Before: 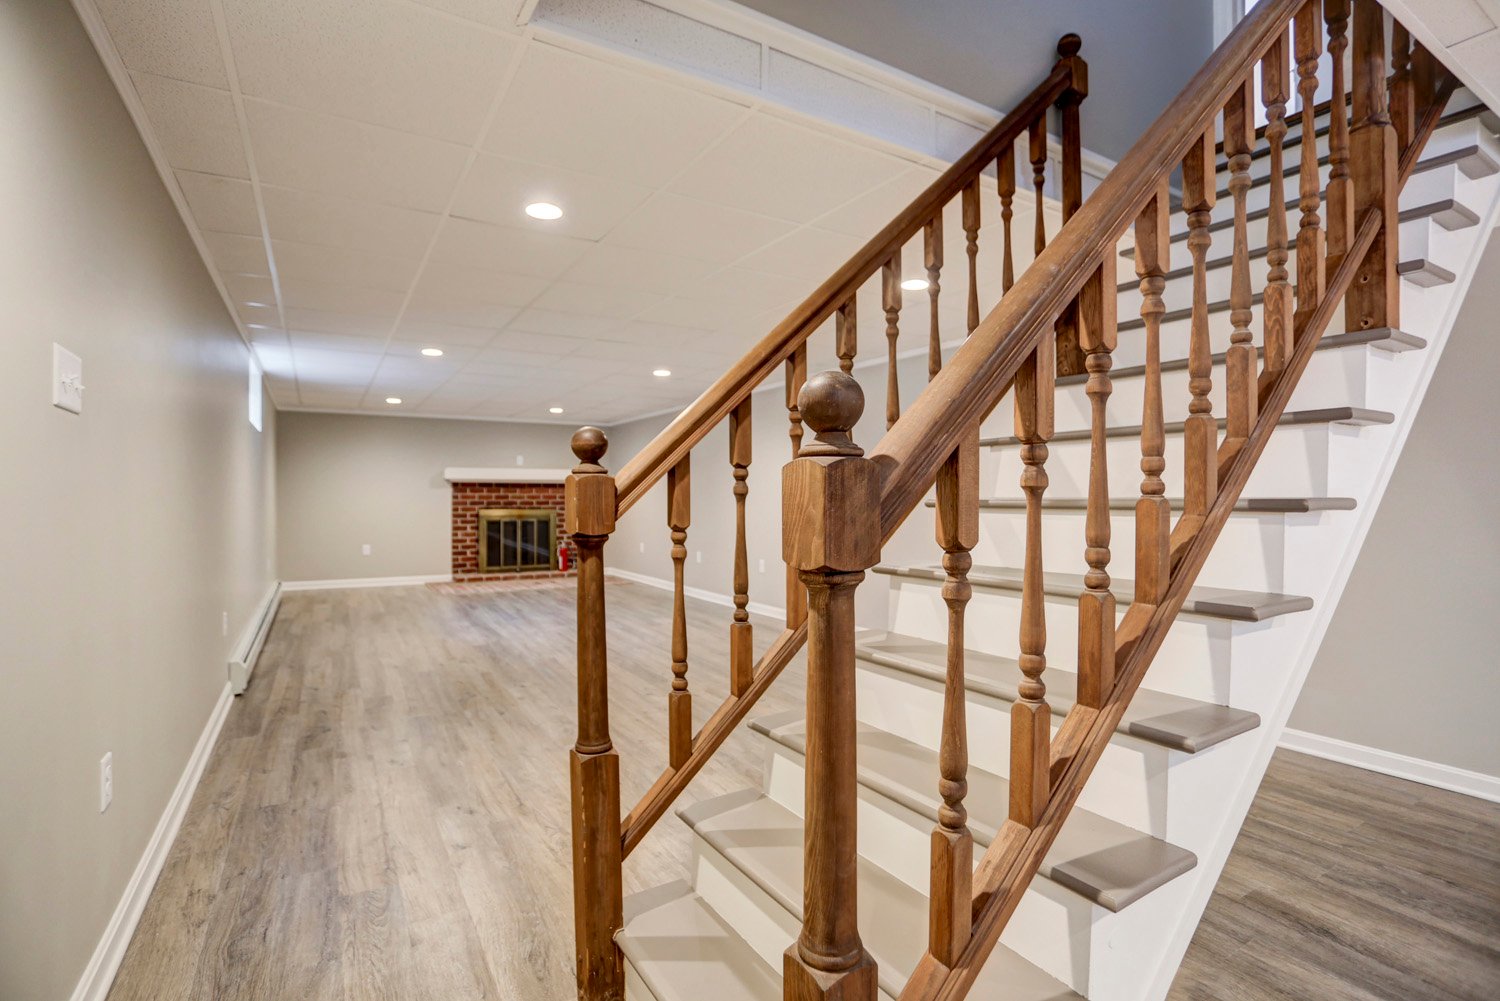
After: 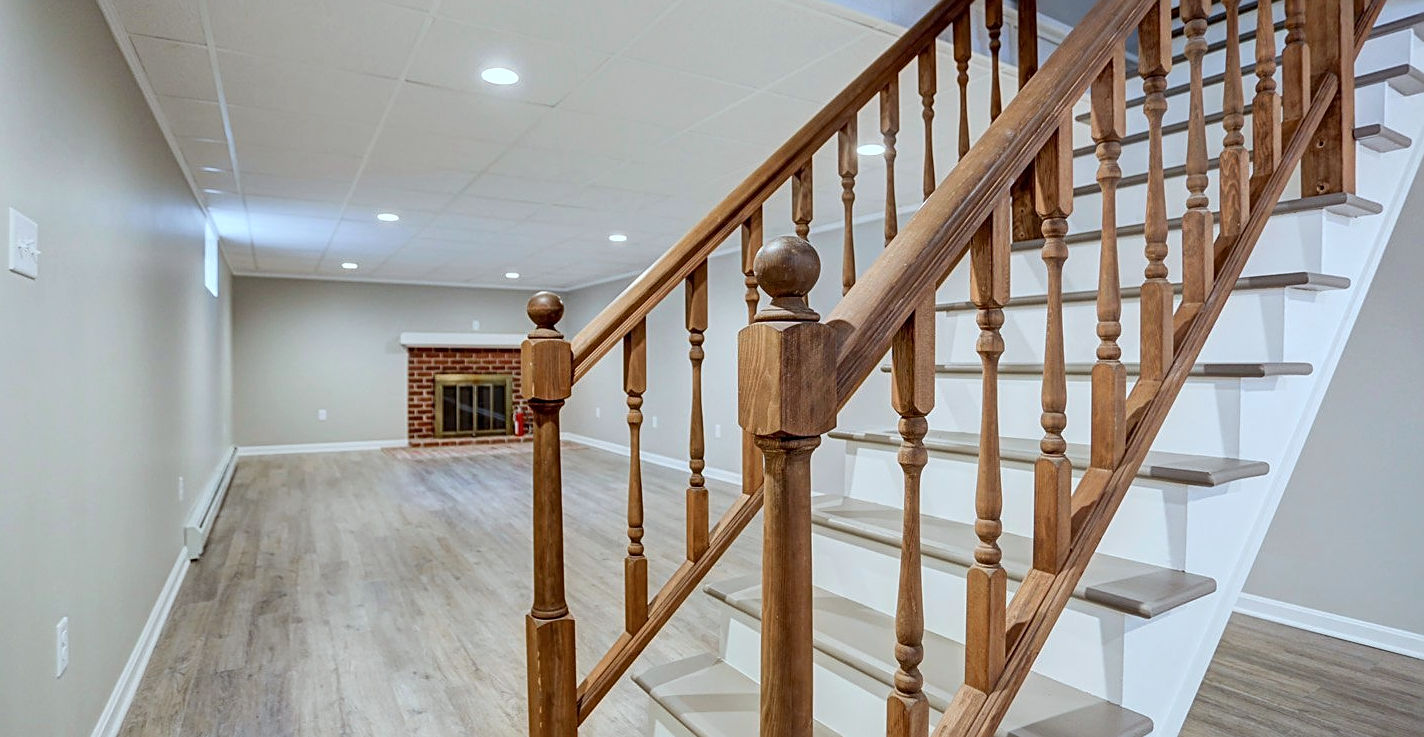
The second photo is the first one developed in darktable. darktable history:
color calibration: illuminant F (fluorescent), F source F9 (Cool White Deluxe 4150 K) – high CRI, x 0.375, y 0.373, temperature 4152.06 K
sharpen: on, module defaults
crop and rotate: left 2.96%, top 13.561%, right 2.053%, bottom 12.715%
